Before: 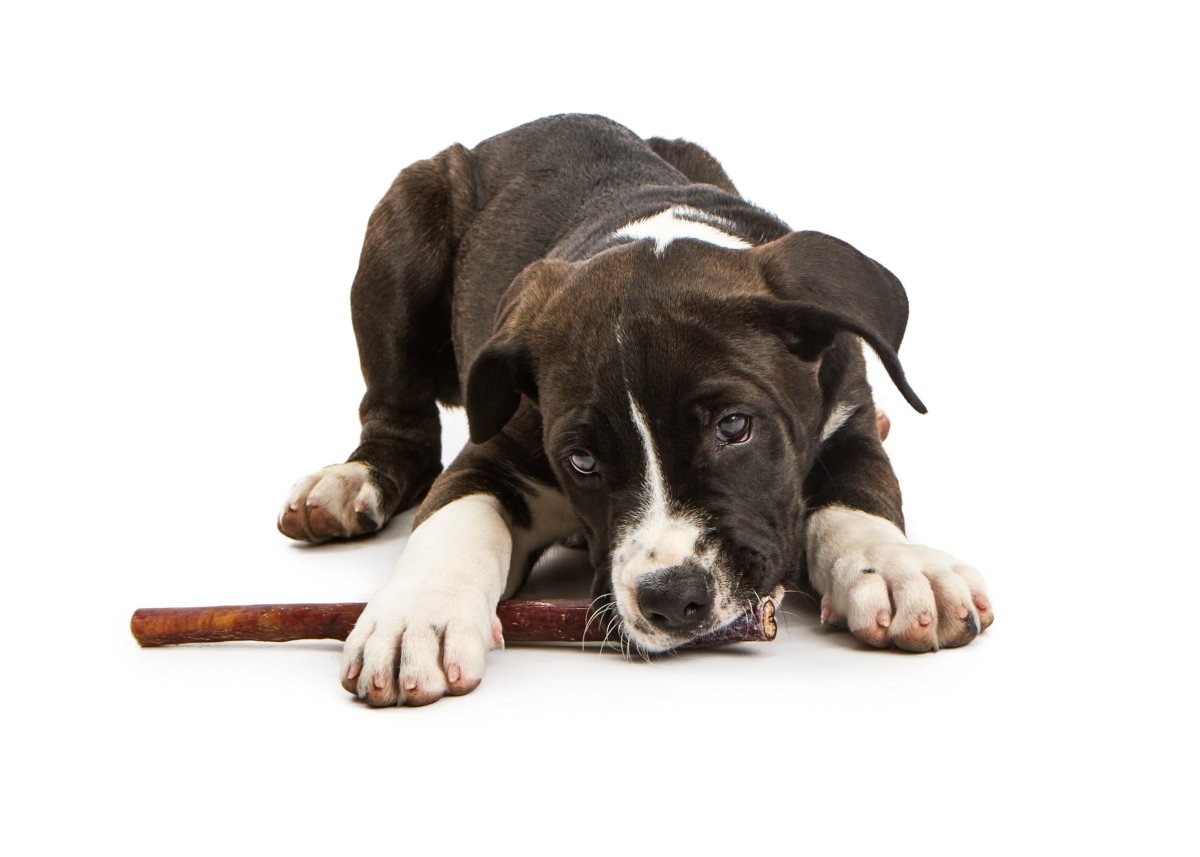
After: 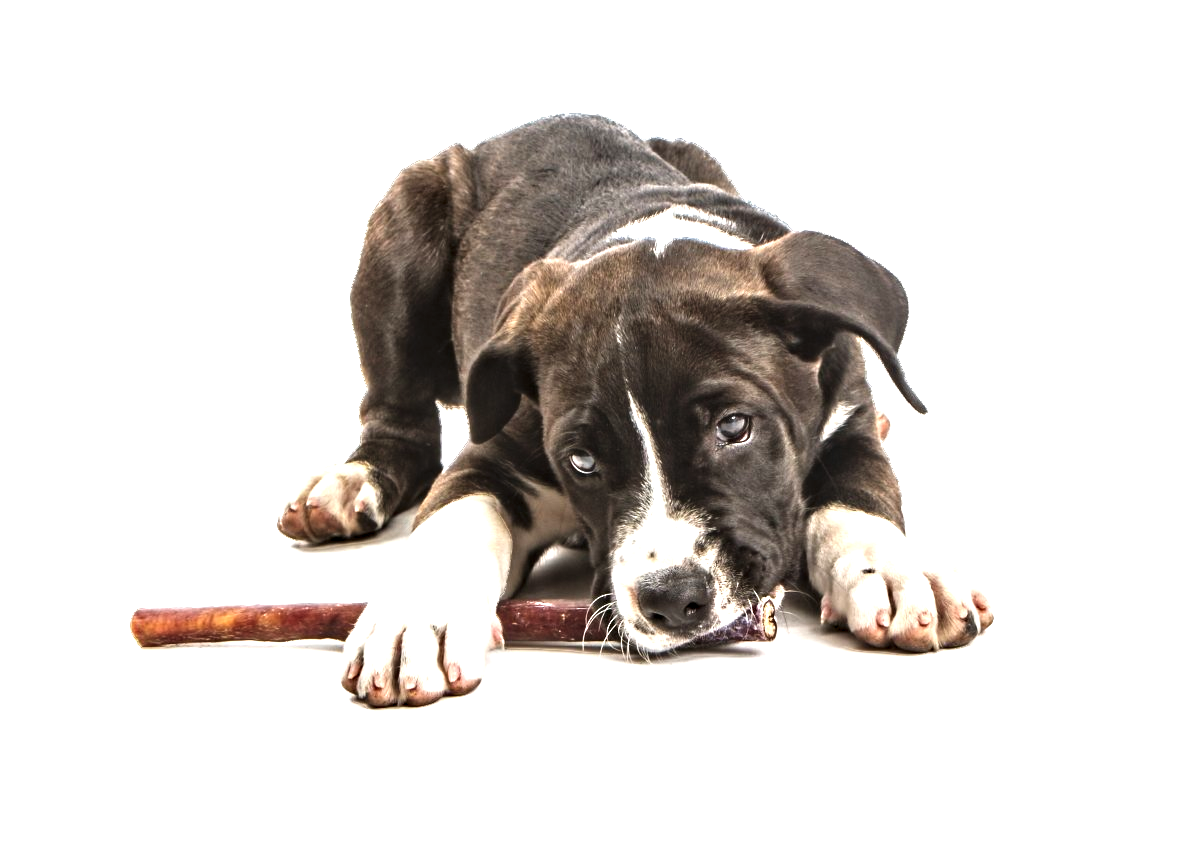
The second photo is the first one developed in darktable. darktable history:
contrast equalizer: y [[0.511, 0.558, 0.631, 0.632, 0.559, 0.512], [0.5 ×6], [0.5 ×6], [0 ×6], [0 ×6]]
levels: levels [0, 0.499, 1]
exposure: black level correction -0.005, exposure 1.002 EV, compensate highlight preservation false
